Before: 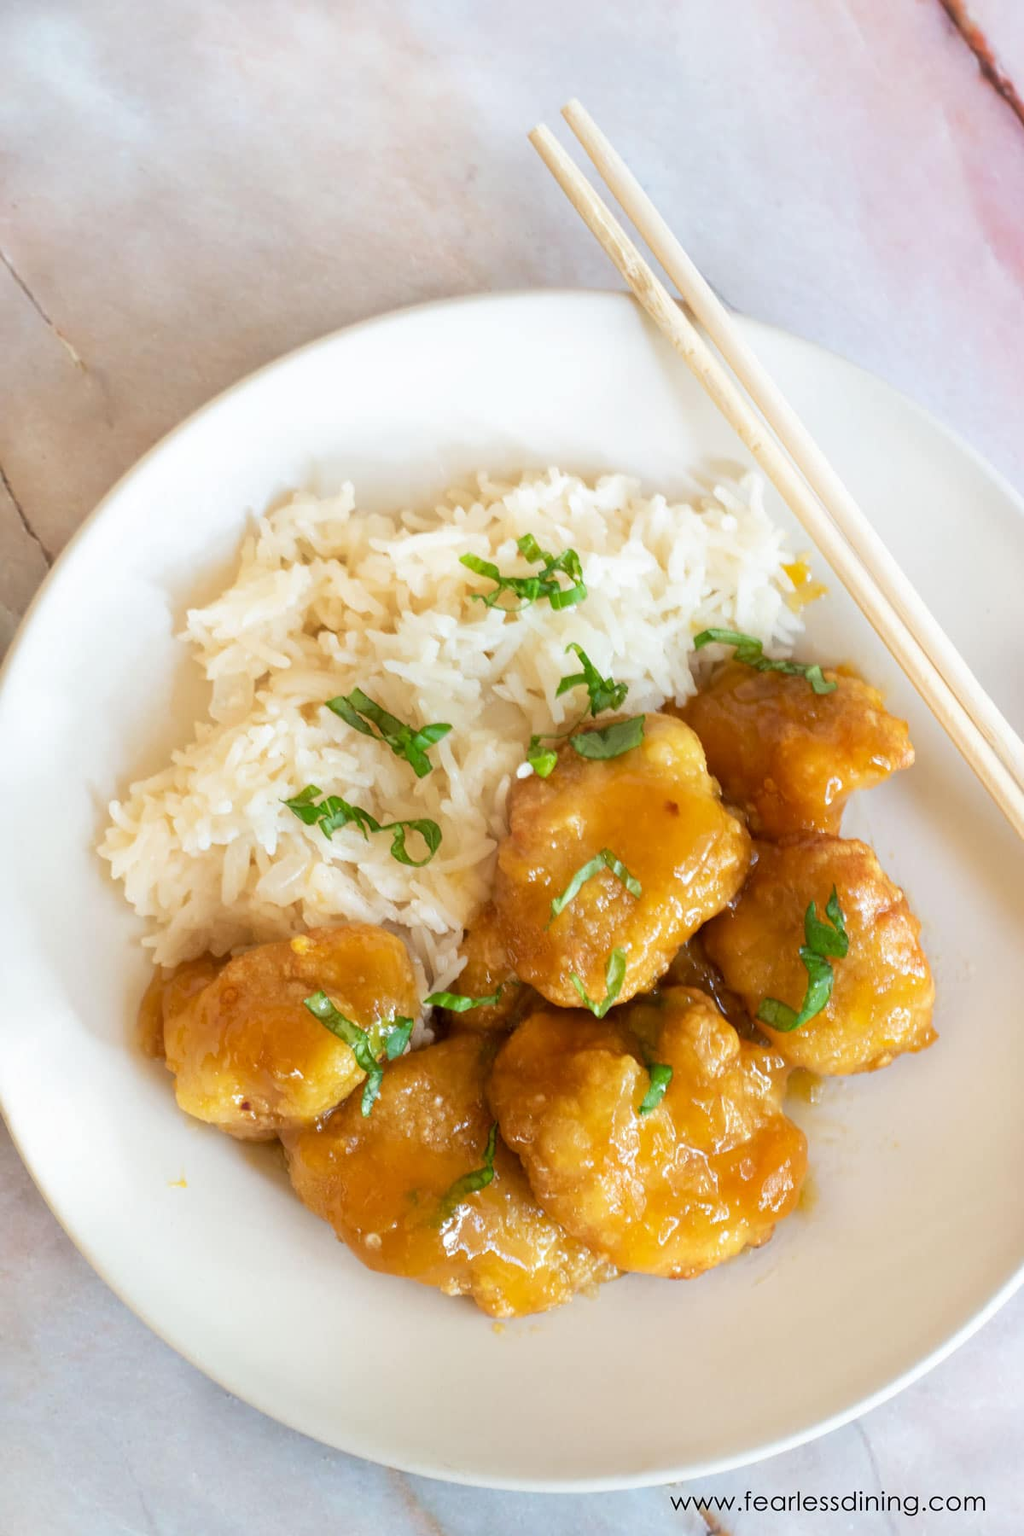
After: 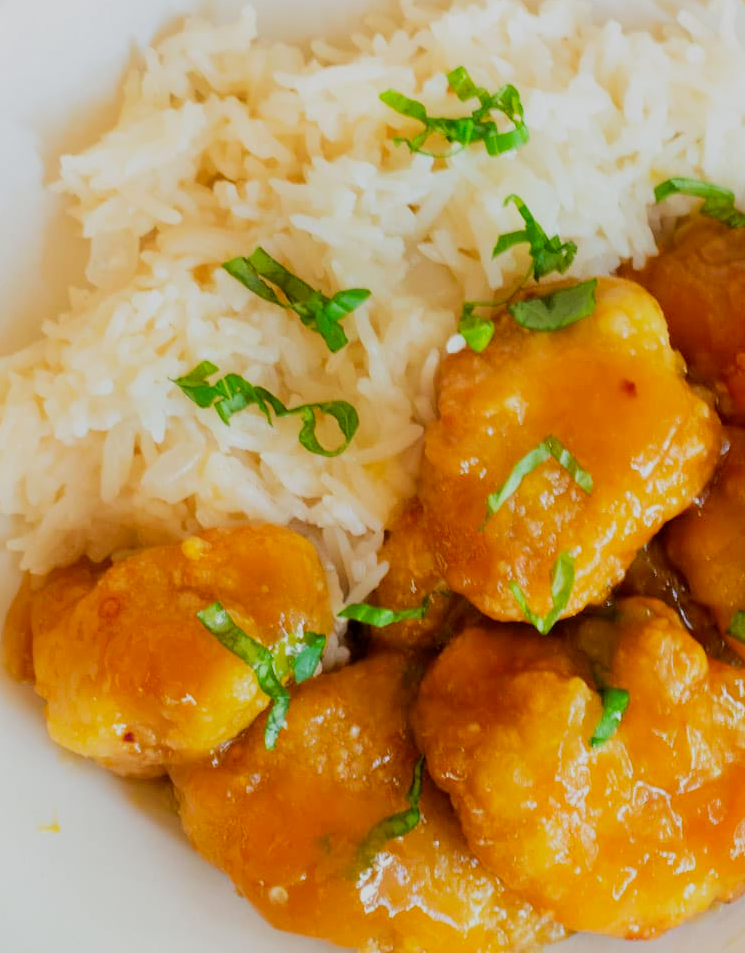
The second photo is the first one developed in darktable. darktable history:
crop: left 13.295%, top 31.082%, right 24.571%, bottom 15.941%
color correction: highlights b* 0.026, saturation 1.35
filmic rgb: black relative exposure -7.65 EV, white relative exposure 4.56 EV, hardness 3.61
